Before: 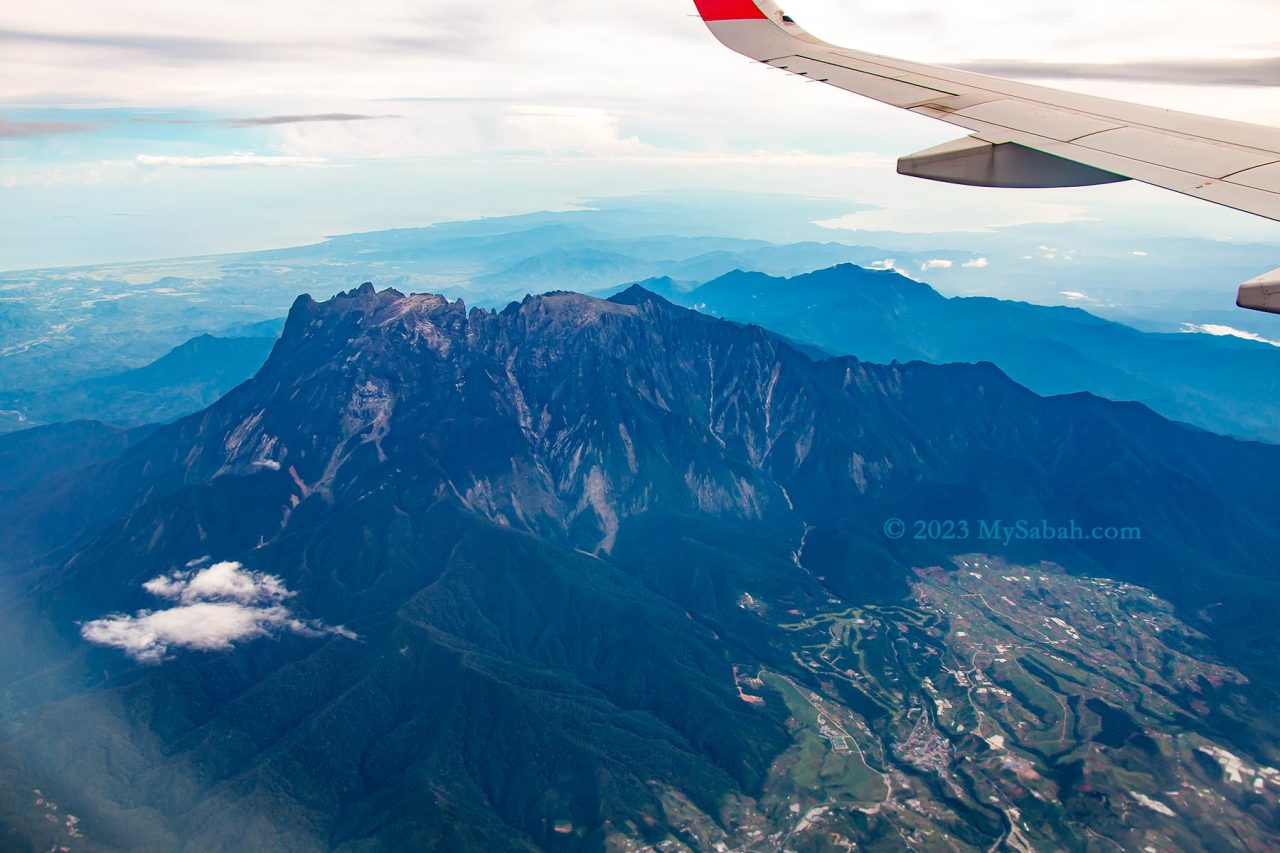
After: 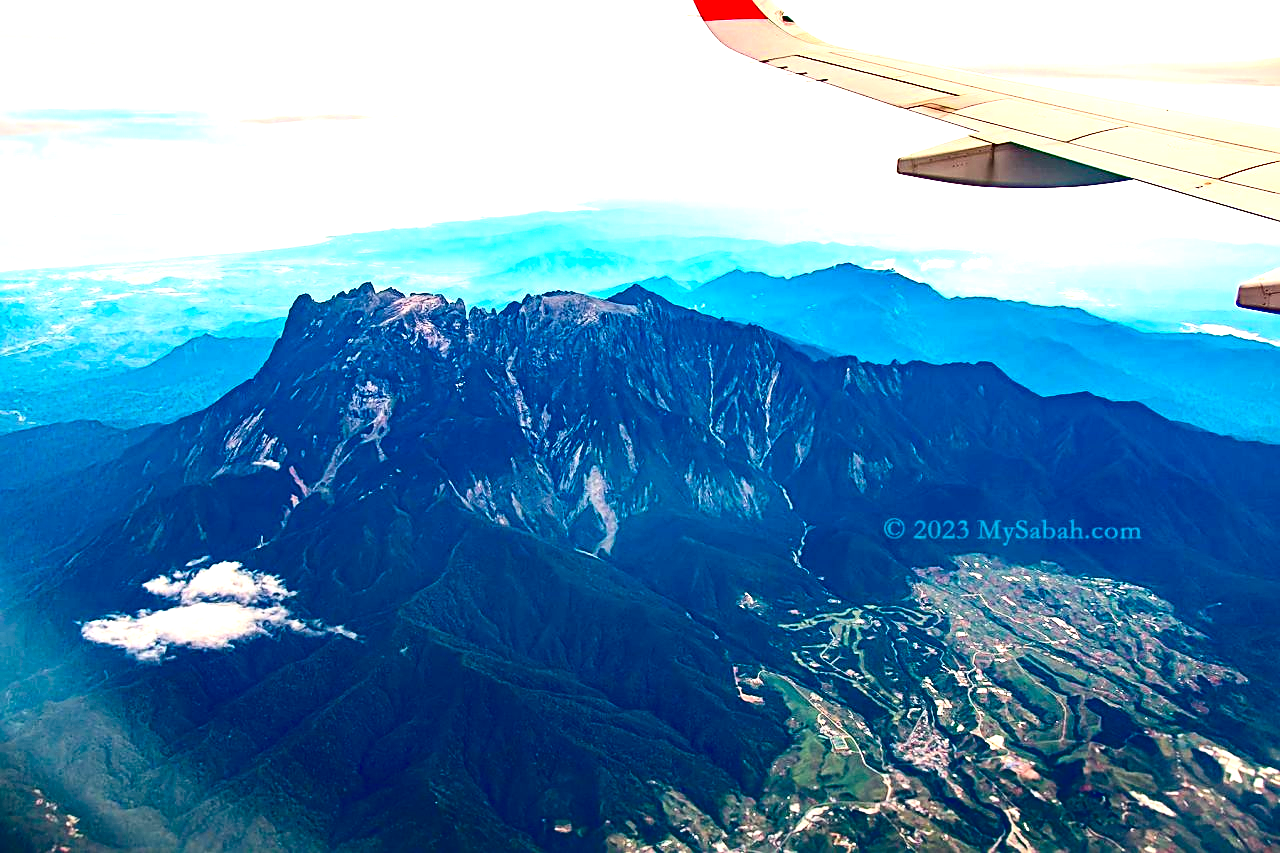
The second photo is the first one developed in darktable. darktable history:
white balance: red 1.045, blue 0.932
exposure: black level correction 0.011, exposure 1.088 EV, compensate exposure bias true, compensate highlight preservation false
sharpen: on, module defaults
contrast brightness saturation: contrast 0.21, brightness -0.11, saturation 0.21
haze removal: compatibility mode true, adaptive false
